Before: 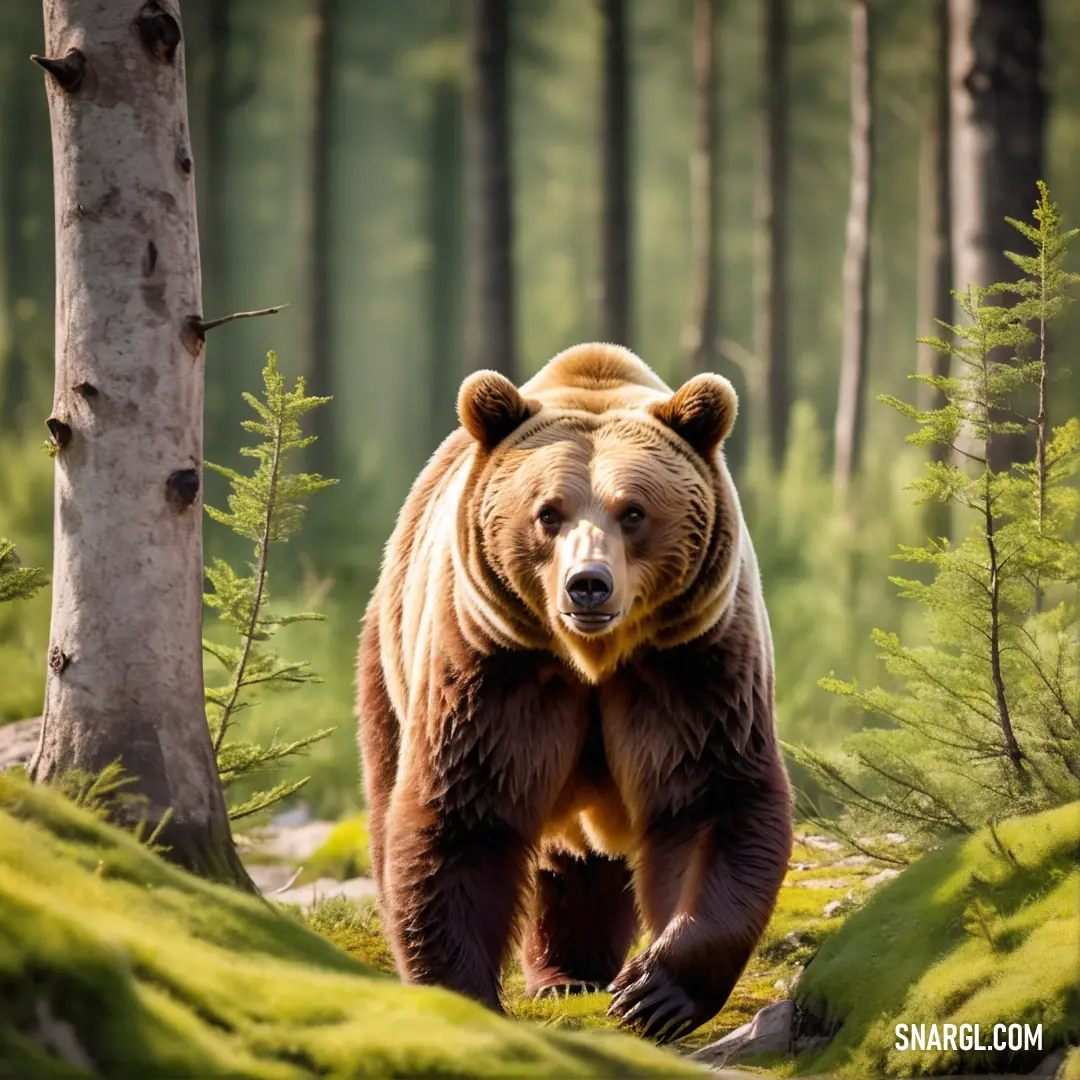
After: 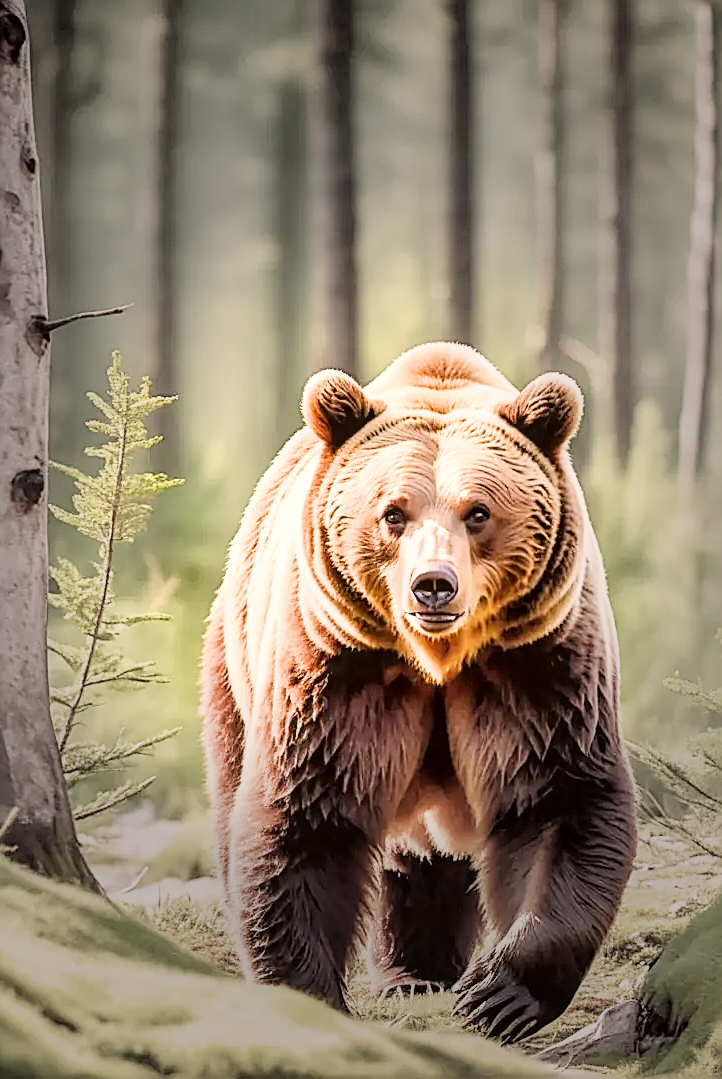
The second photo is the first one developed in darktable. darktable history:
filmic rgb: black relative exposure -7.65 EV, white relative exposure 4.56 EV, hardness 3.61, contrast 0.993
local contrast: on, module defaults
vignetting: fall-off start 31.44%, fall-off radius 34.45%, unbound false
crop and rotate: left 14.482%, right 18.616%
color correction: highlights a* 6.09, highlights b* 7.47, shadows a* 6.67, shadows b* 7.41, saturation 0.877
sharpen: radius 1.697, amount 1.306
exposure: black level correction 0, exposure 2.156 EV, compensate highlight preservation false
